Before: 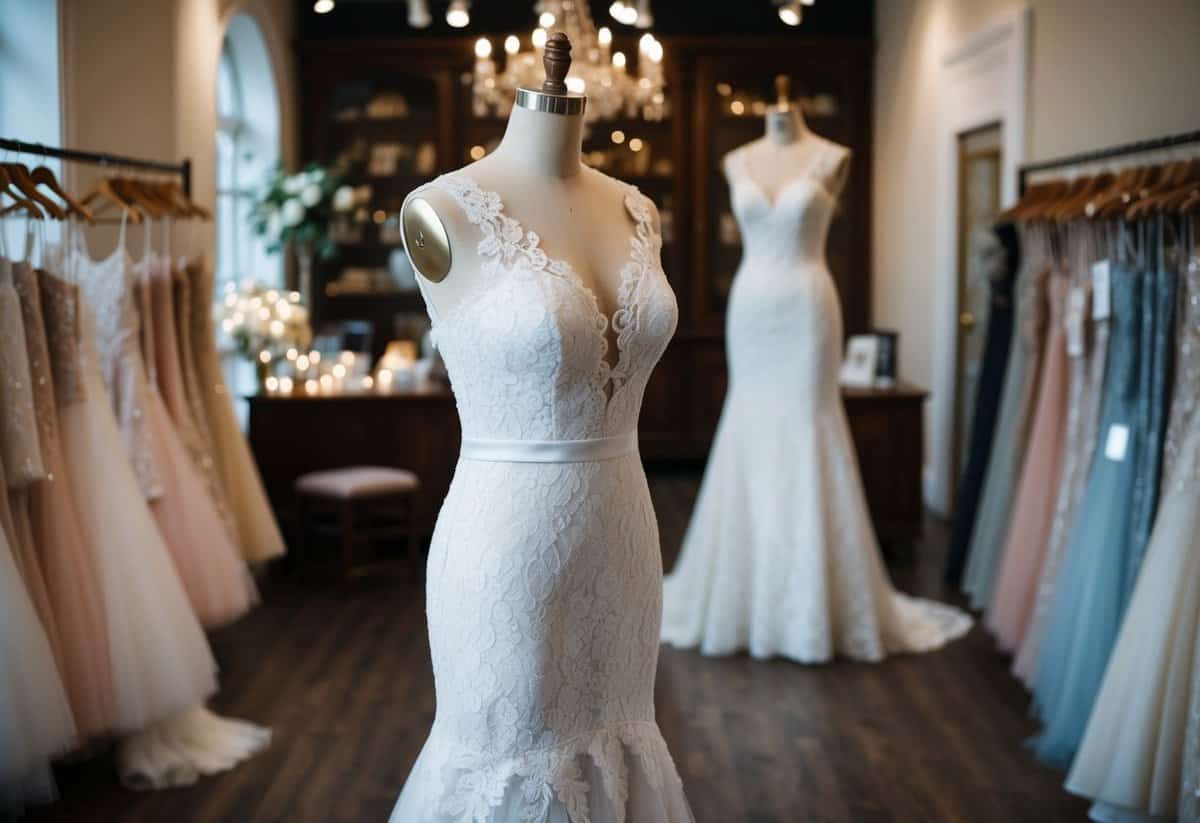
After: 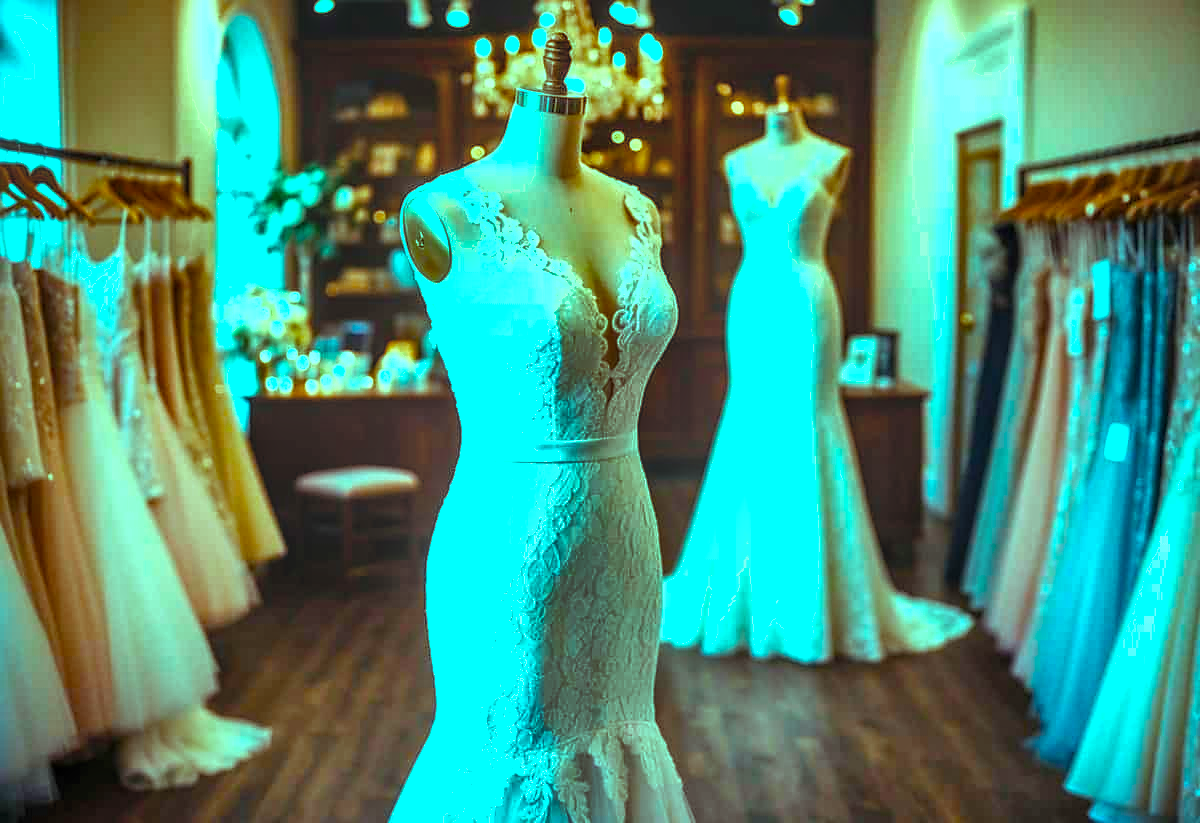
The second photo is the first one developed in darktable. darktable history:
shadows and highlights: radius 105.72, shadows 40.6, highlights -72.28, low approximation 0.01, soften with gaussian
color balance rgb: highlights gain › luminance 20.024%, highlights gain › chroma 13.088%, highlights gain › hue 172.72°, linear chroma grading › global chroma 5.747%, perceptual saturation grading › global saturation 26.296%, perceptual saturation grading › highlights -28.492%, perceptual saturation grading › mid-tones 15.741%, perceptual saturation grading › shadows 33.645%, perceptual brilliance grading › global brilliance 25.316%, global vibrance 20%
local contrast: highlights 1%, shadows 0%, detail 133%
sharpen: radius 1.89, amount 0.396, threshold 1.66
